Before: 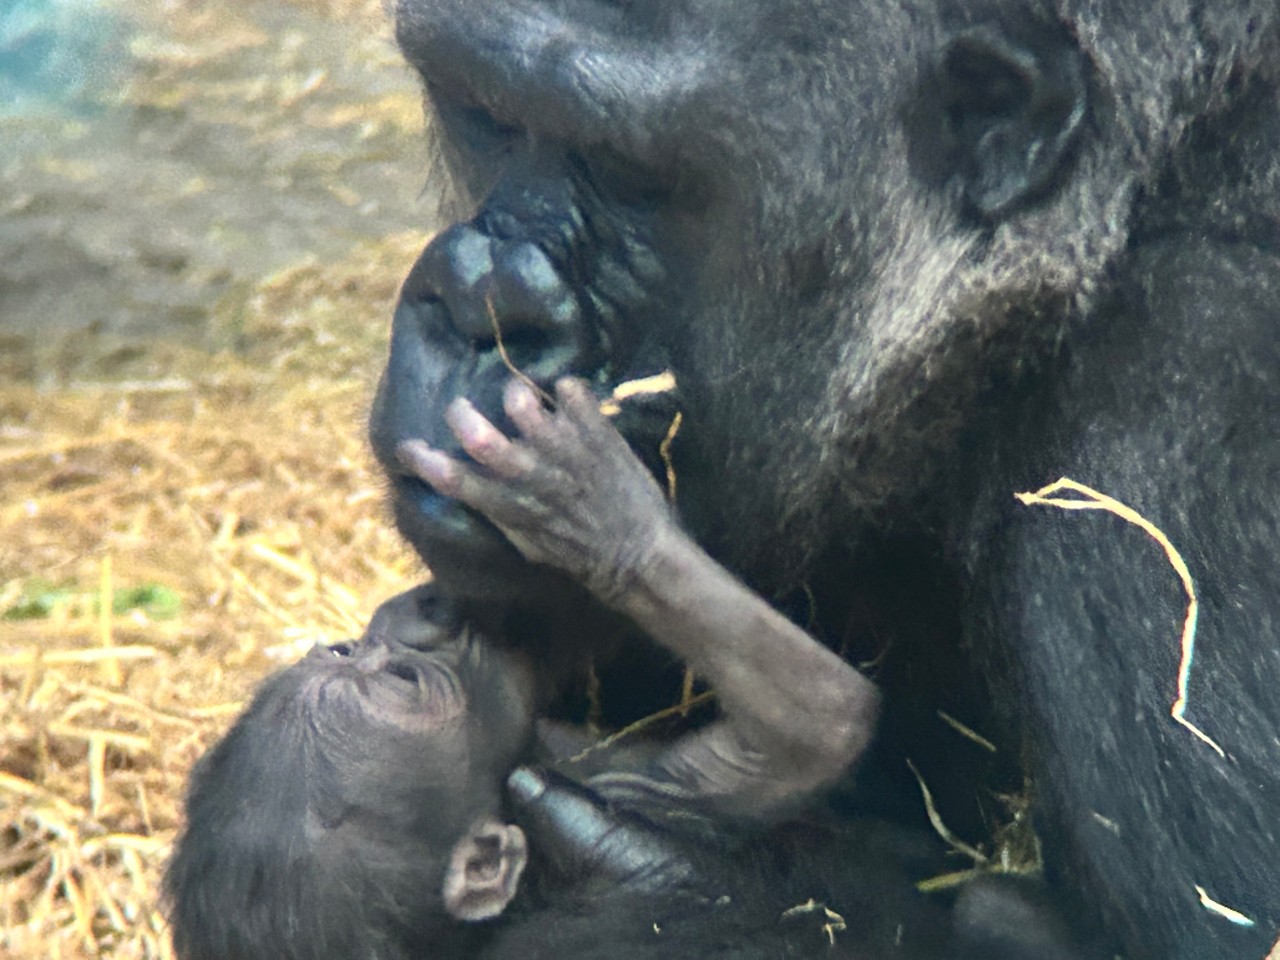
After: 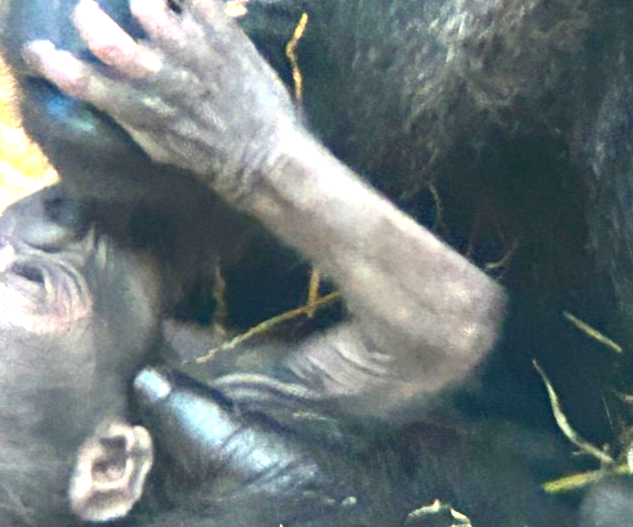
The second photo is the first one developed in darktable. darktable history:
color calibration: illuminant same as pipeline (D50), adaptation XYZ, x 0.346, y 0.357, temperature 5005.54 K
crop: left 29.25%, top 41.572%, right 21.291%, bottom 3.481%
exposure: black level correction 0, exposure 1.388 EV, compensate exposure bias true, compensate highlight preservation false
color balance rgb: perceptual saturation grading › global saturation 25.337%, global vibrance 0.269%
